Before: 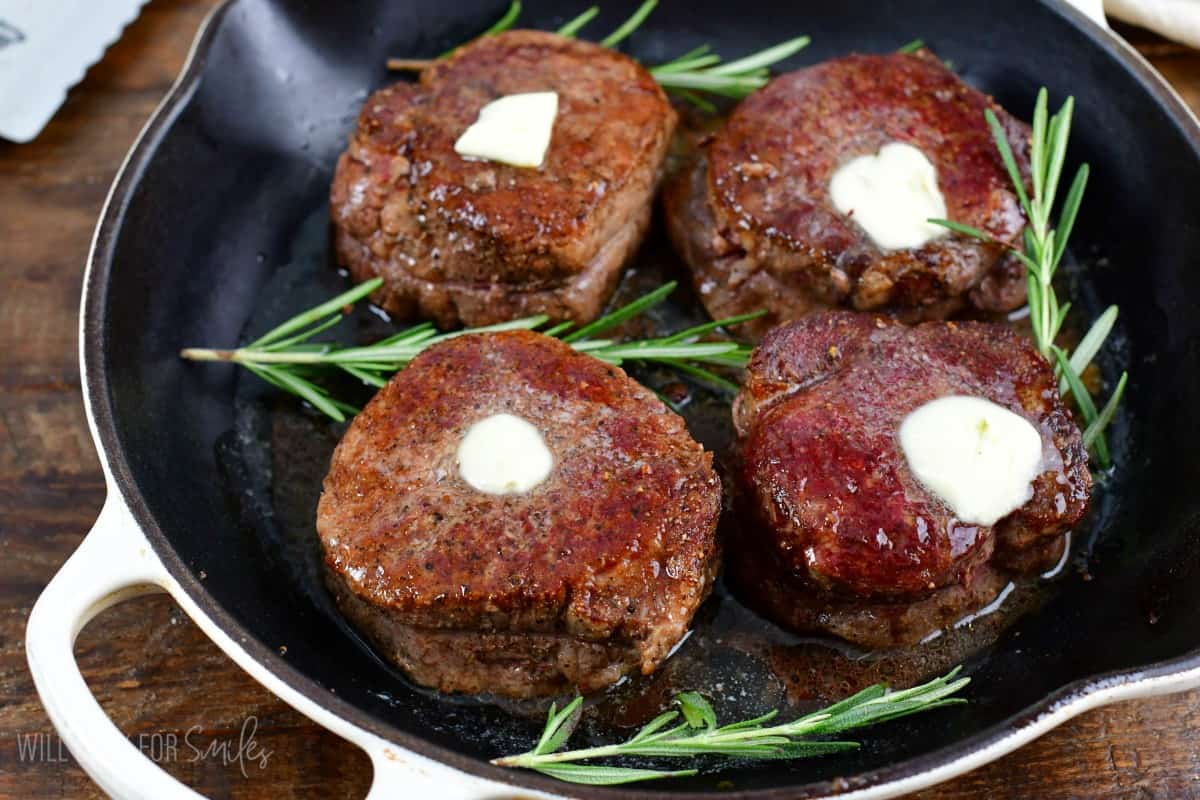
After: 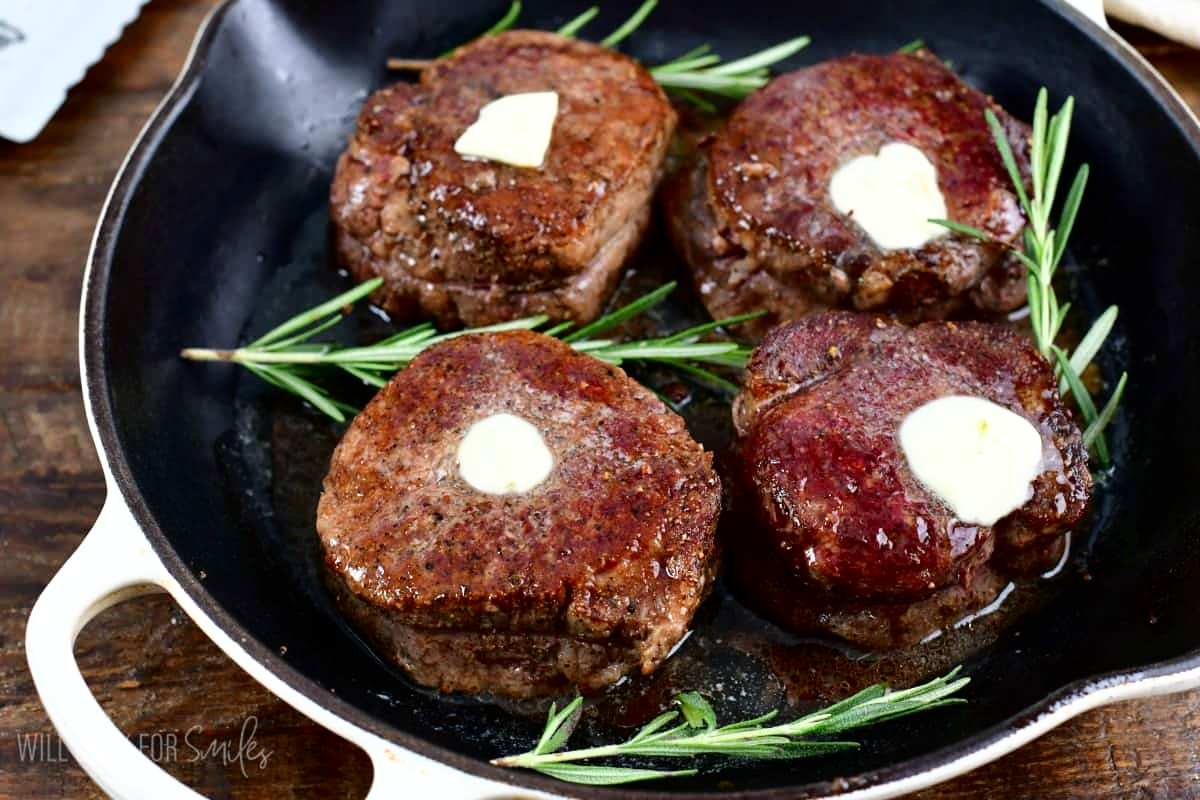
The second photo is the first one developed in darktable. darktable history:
tone curve: curves: ch0 [(0, 0) (0.003, 0.001) (0.011, 0.005) (0.025, 0.011) (0.044, 0.02) (0.069, 0.031) (0.1, 0.045) (0.136, 0.078) (0.177, 0.124) (0.224, 0.18) (0.277, 0.245) (0.335, 0.315) (0.399, 0.393) (0.468, 0.477) (0.543, 0.569) (0.623, 0.666) (0.709, 0.771) (0.801, 0.871) (0.898, 0.965) (1, 1)], color space Lab, independent channels, preserve colors none
